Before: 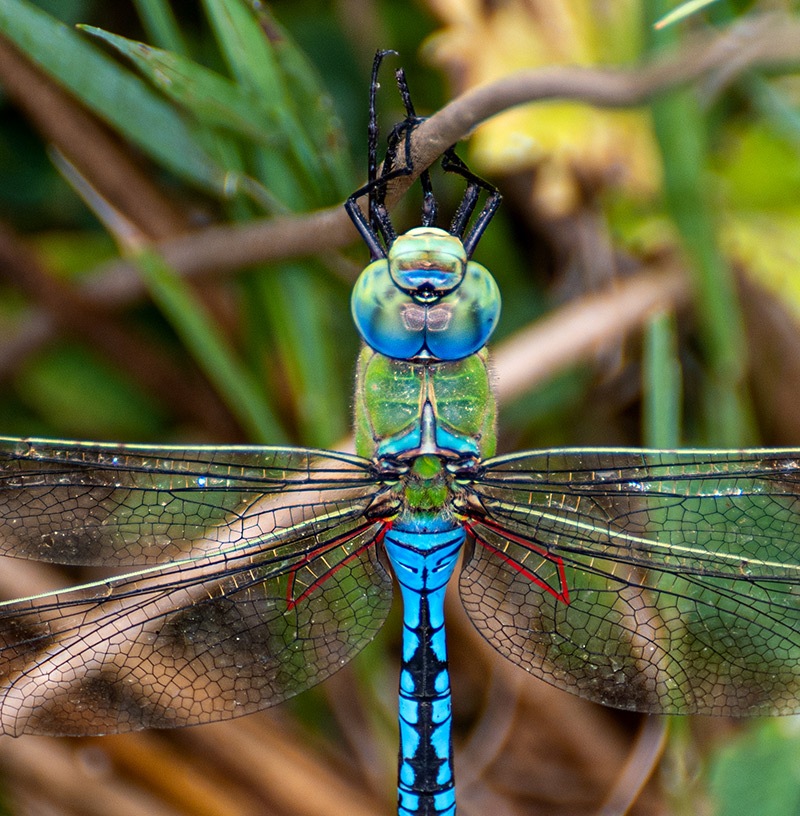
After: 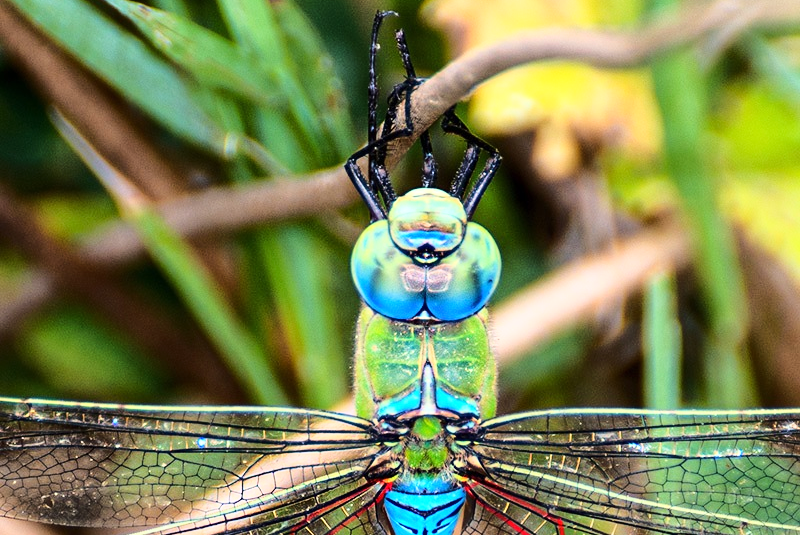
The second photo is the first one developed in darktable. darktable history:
crop and rotate: top 4.848%, bottom 29.503%
base curve: curves: ch0 [(0, 0) (0.032, 0.037) (0.105, 0.228) (0.435, 0.76) (0.856, 0.983) (1, 1)]
